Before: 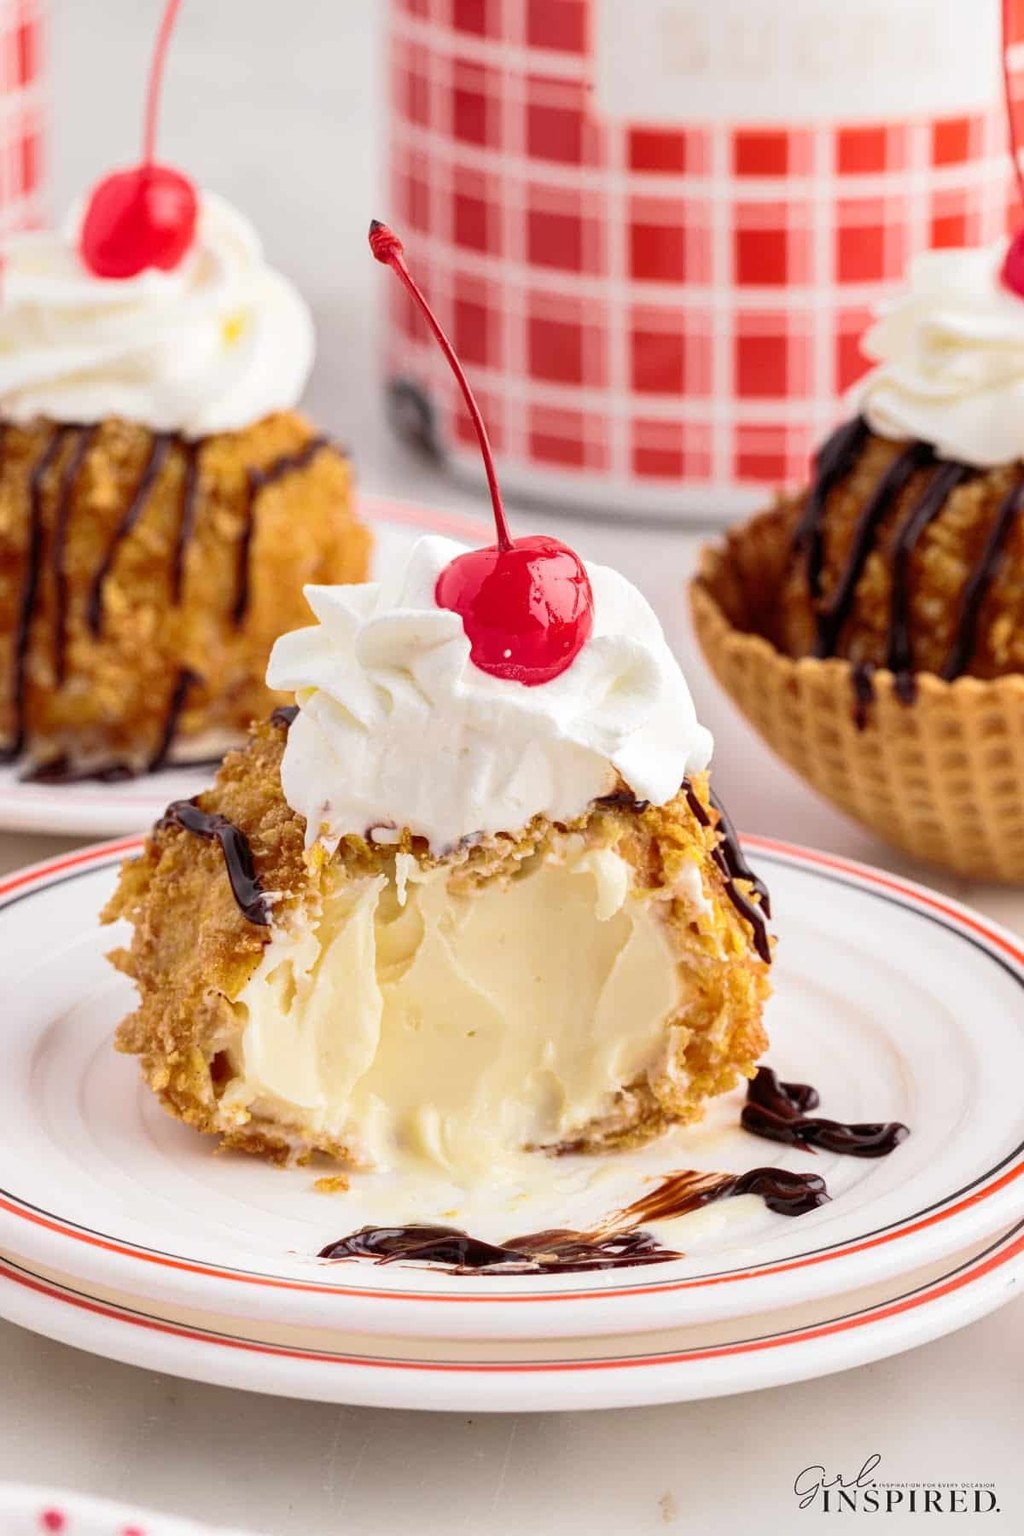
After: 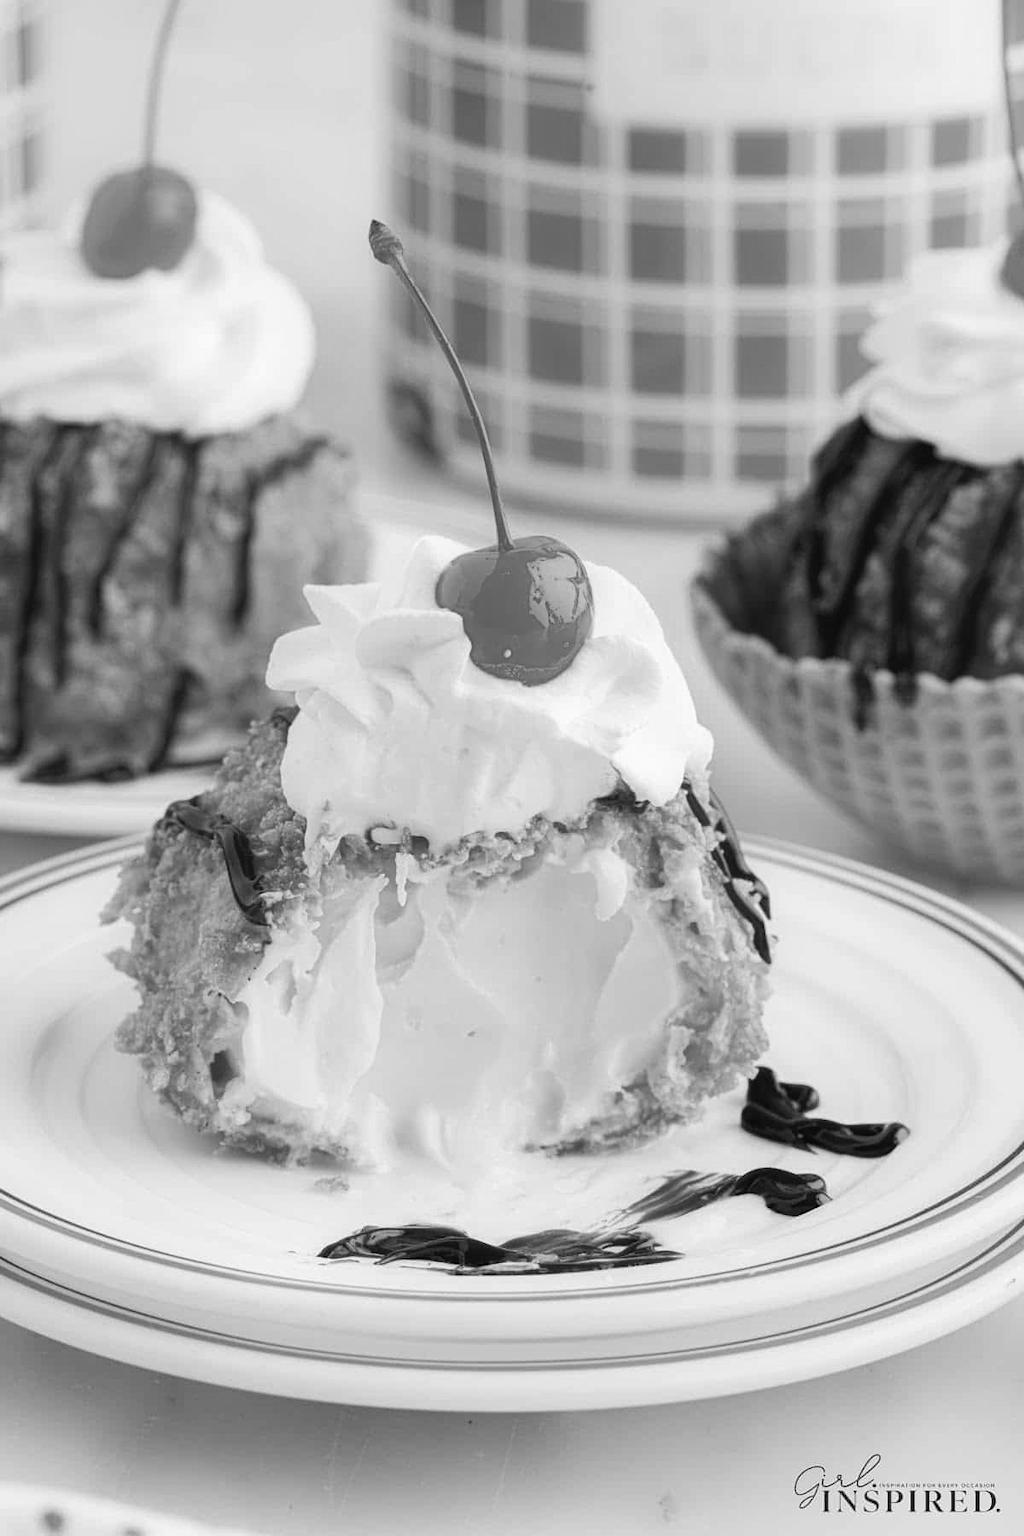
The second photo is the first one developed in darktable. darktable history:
contrast equalizer: y [[0.5, 0.486, 0.447, 0.446, 0.489, 0.5], [0.5 ×6], [0.5 ×6], [0 ×6], [0 ×6]]
monochrome: on, module defaults
